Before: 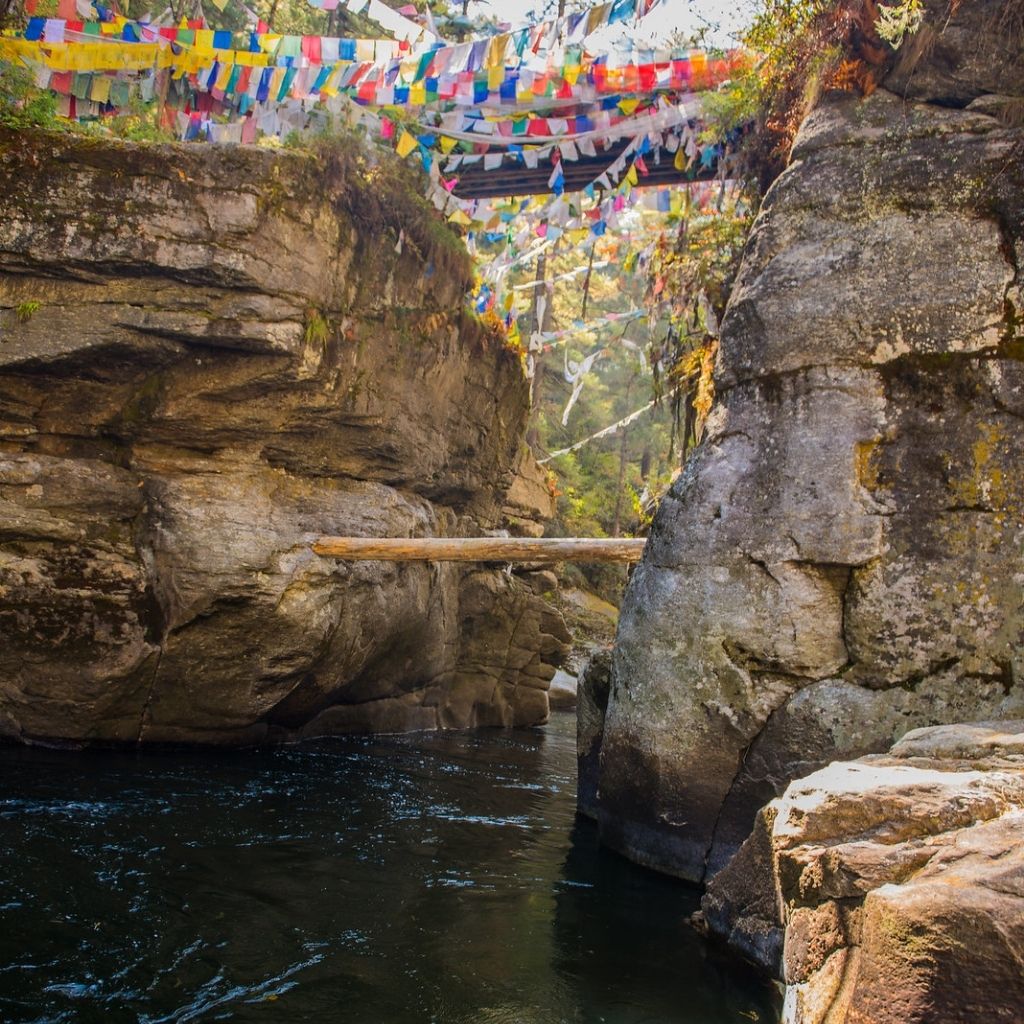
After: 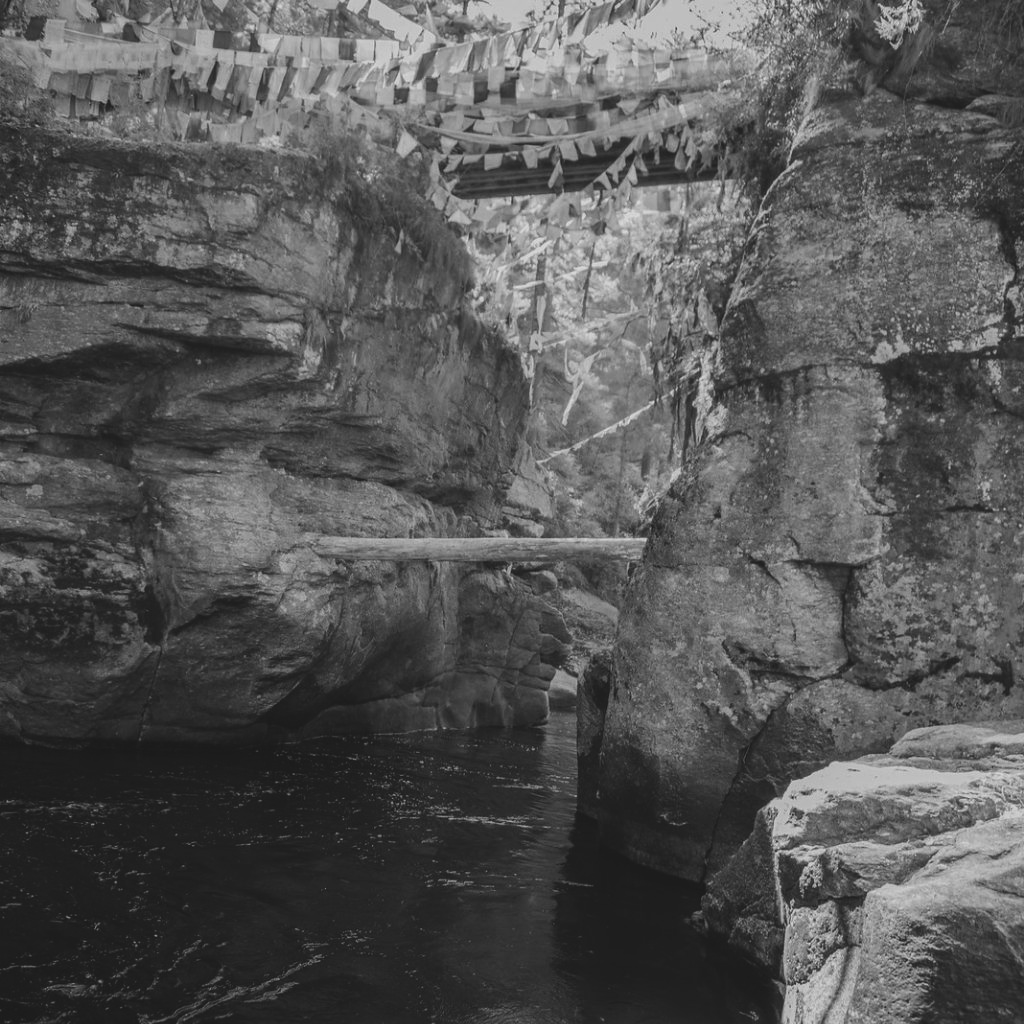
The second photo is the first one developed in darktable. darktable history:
color calibration: output gray [0.714, 0.278, 0, 0], illuminant same as pipeline (D50), adaptation none (bypass)
exposure: black level correction -0.015, exposure -0.5 EV, compensate highlight preservation false
